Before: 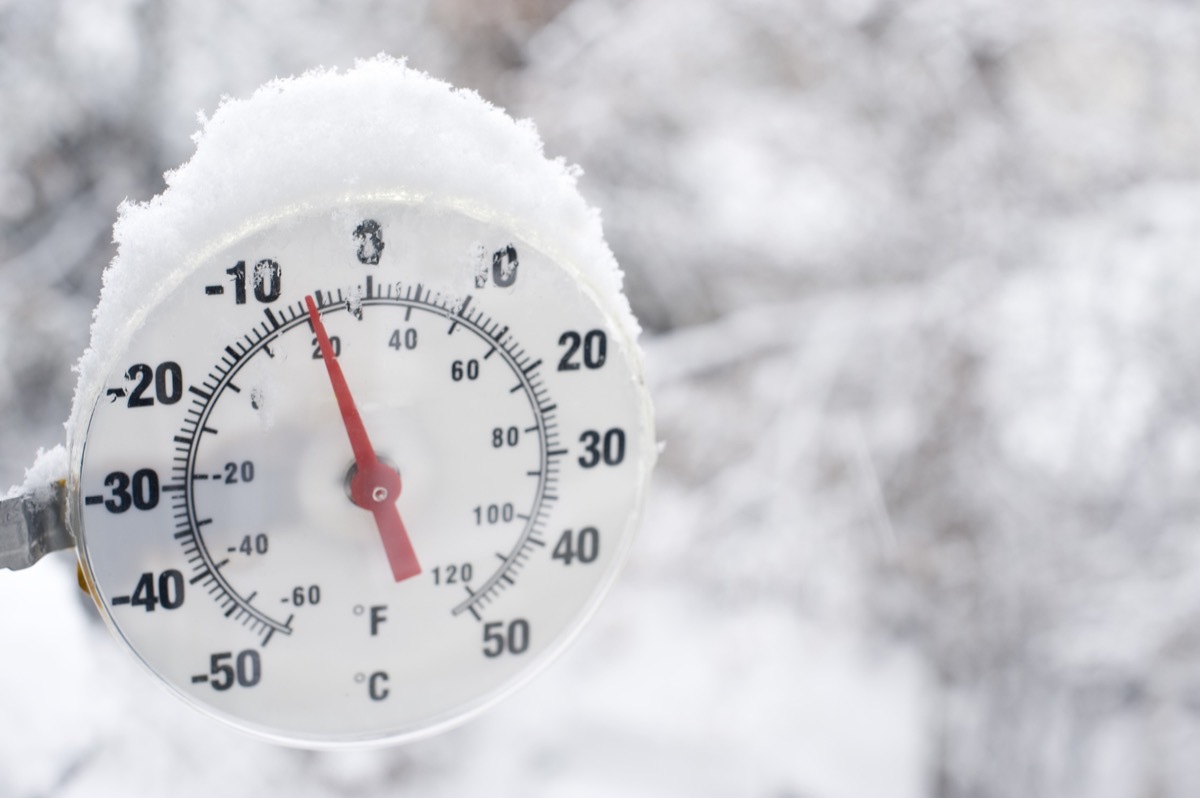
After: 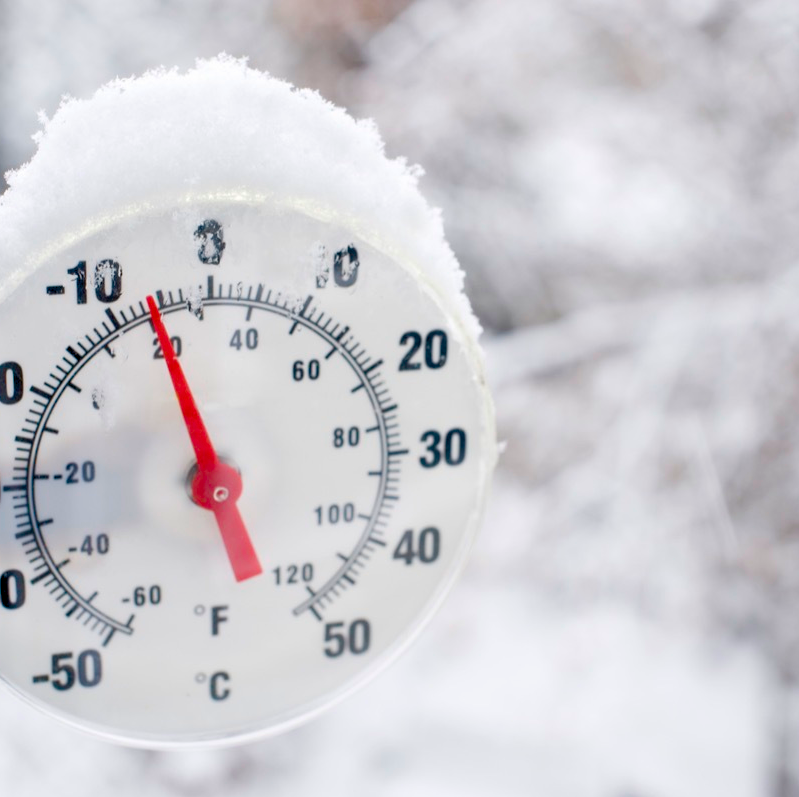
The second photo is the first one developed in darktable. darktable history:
crop and rotate: left 13.33%, right 20.025%
color balance rgb: global offset › luminance -0.888%, linear chroma grading › global chroma 24.353%, perceptual saturation grading › global saturation 0.822%, perceptual saturation grading › mid-tones 6.083%, perceptual saturation grading › shadows 71.586%
